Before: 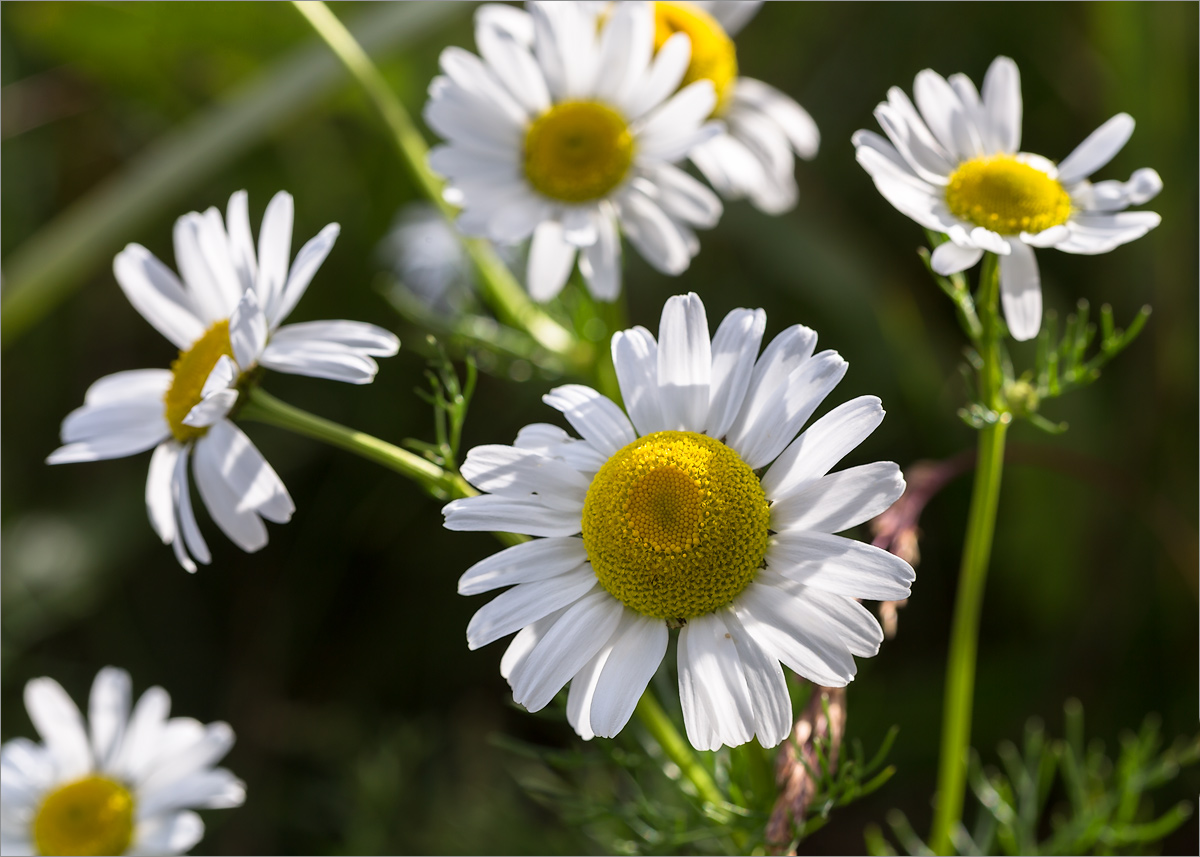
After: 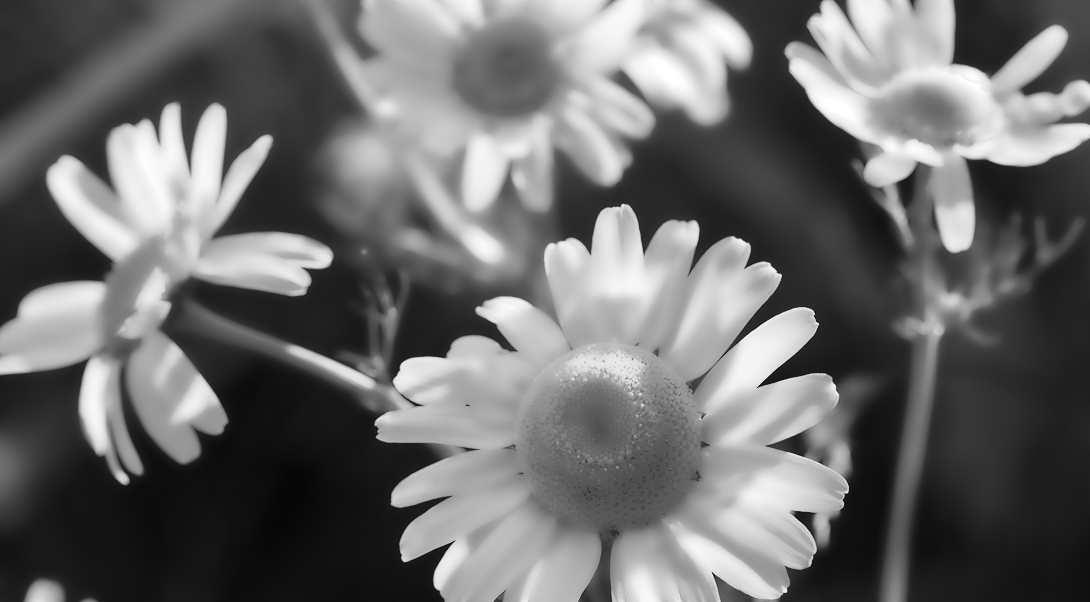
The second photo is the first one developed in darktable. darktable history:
crop: left 5.596%, top 10.314%, right 3.534%, bottom 19.395%
exposure: exposure 0.081 EV, compensate highlight preservation false
color balance rgb: linear chroma grading › shadows 32%, linear chroma grading › global chroma -2%, linear chroma grading › mid-tones 4%, perceptual saturation grading › global saturation -2%, perceptual saturation grading › highlights -8%, perceptual saturation grading › mid-tones 8%, perceptual saturation grading › shadows 4%, perceptual brilliance grading › highlights 8%, perceptual brilliance grading › mid-tones 4%, perceptual brilliance grading › shadows 2%, global vibrance 16%, saturation formula JzAzBz (2021)
monochrome: a -92.57, b 58.91
lowpass: radius 4, soften with bilateral filter, unbound 0
